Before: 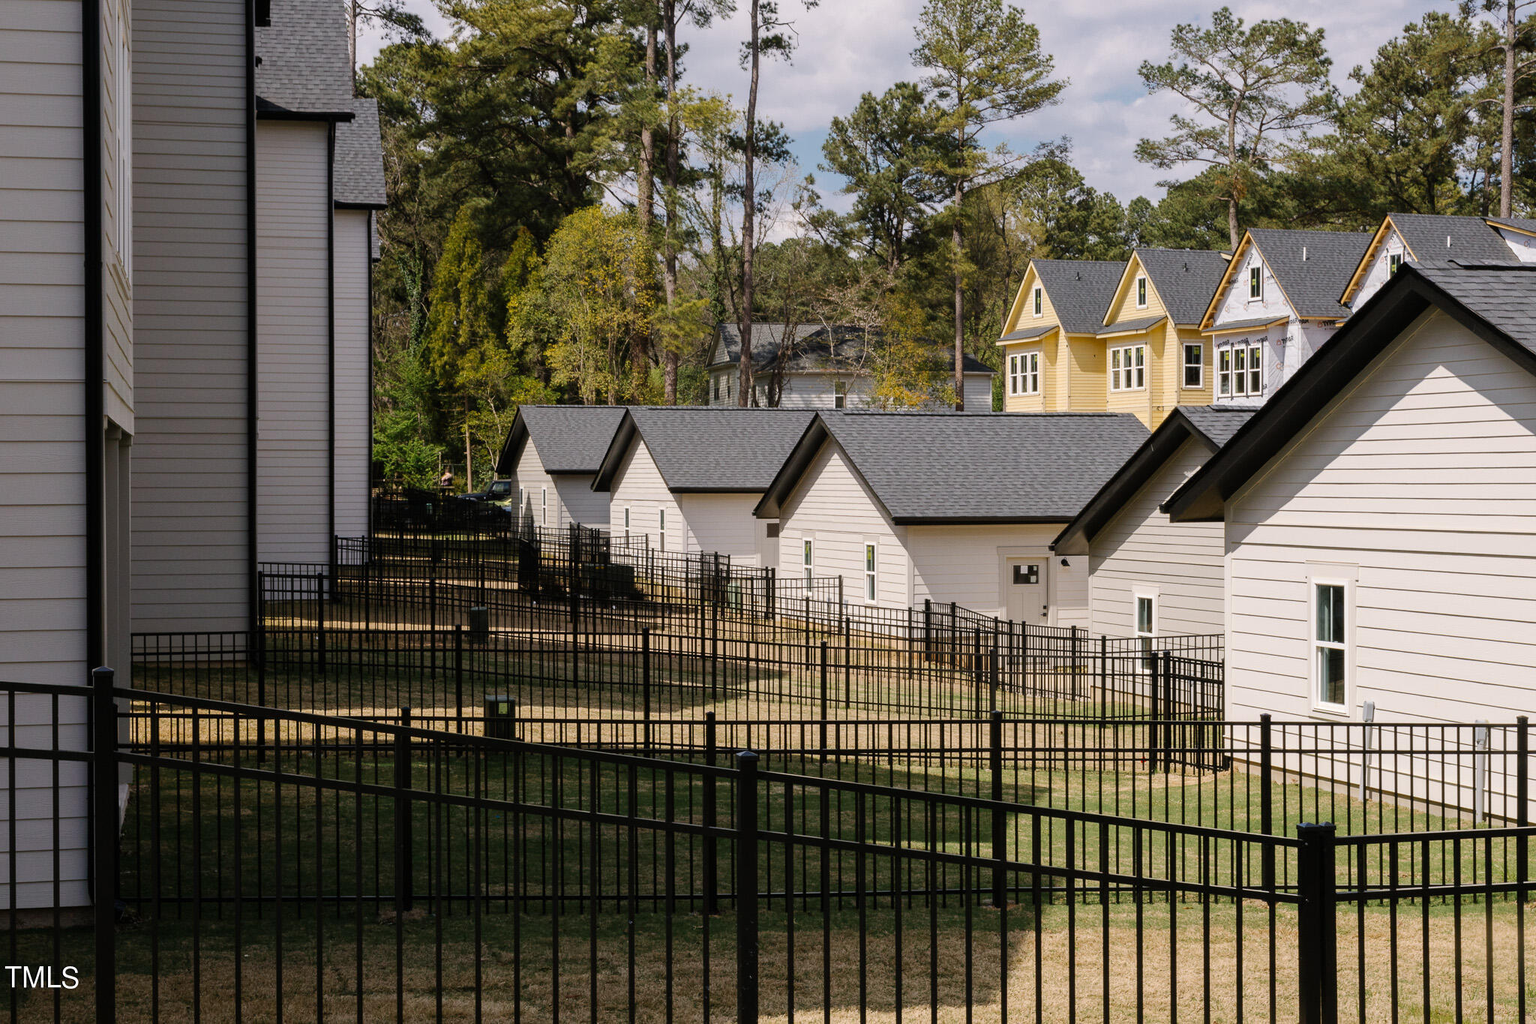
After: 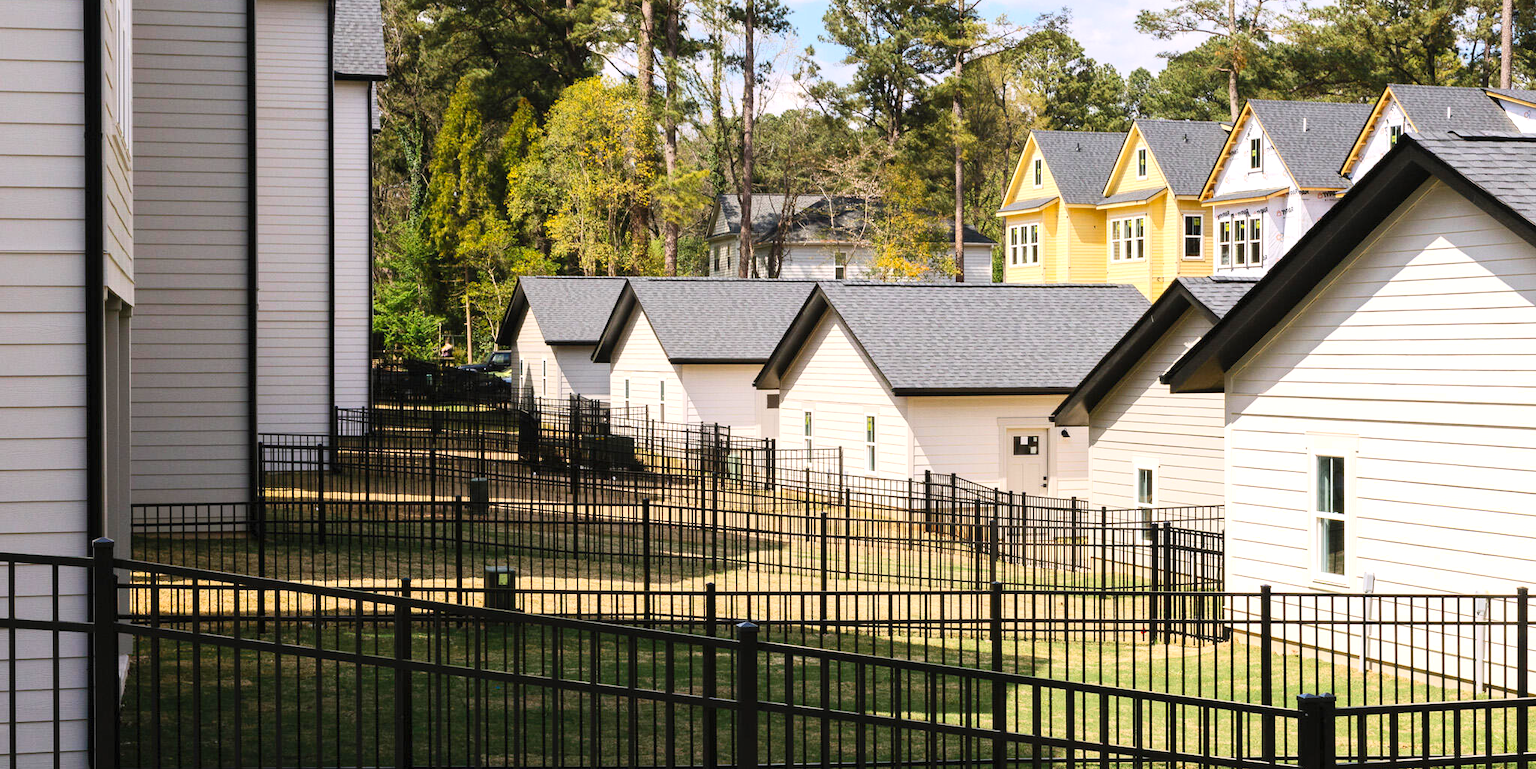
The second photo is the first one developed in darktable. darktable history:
exposure: exposure 0.6 EV, compensate highlight preservation false
crop and rotate: top 12.618%, bottom 12.179%
contrast brightness saturation: contrast 0.199, brightness 0.165, saturation 0.225
